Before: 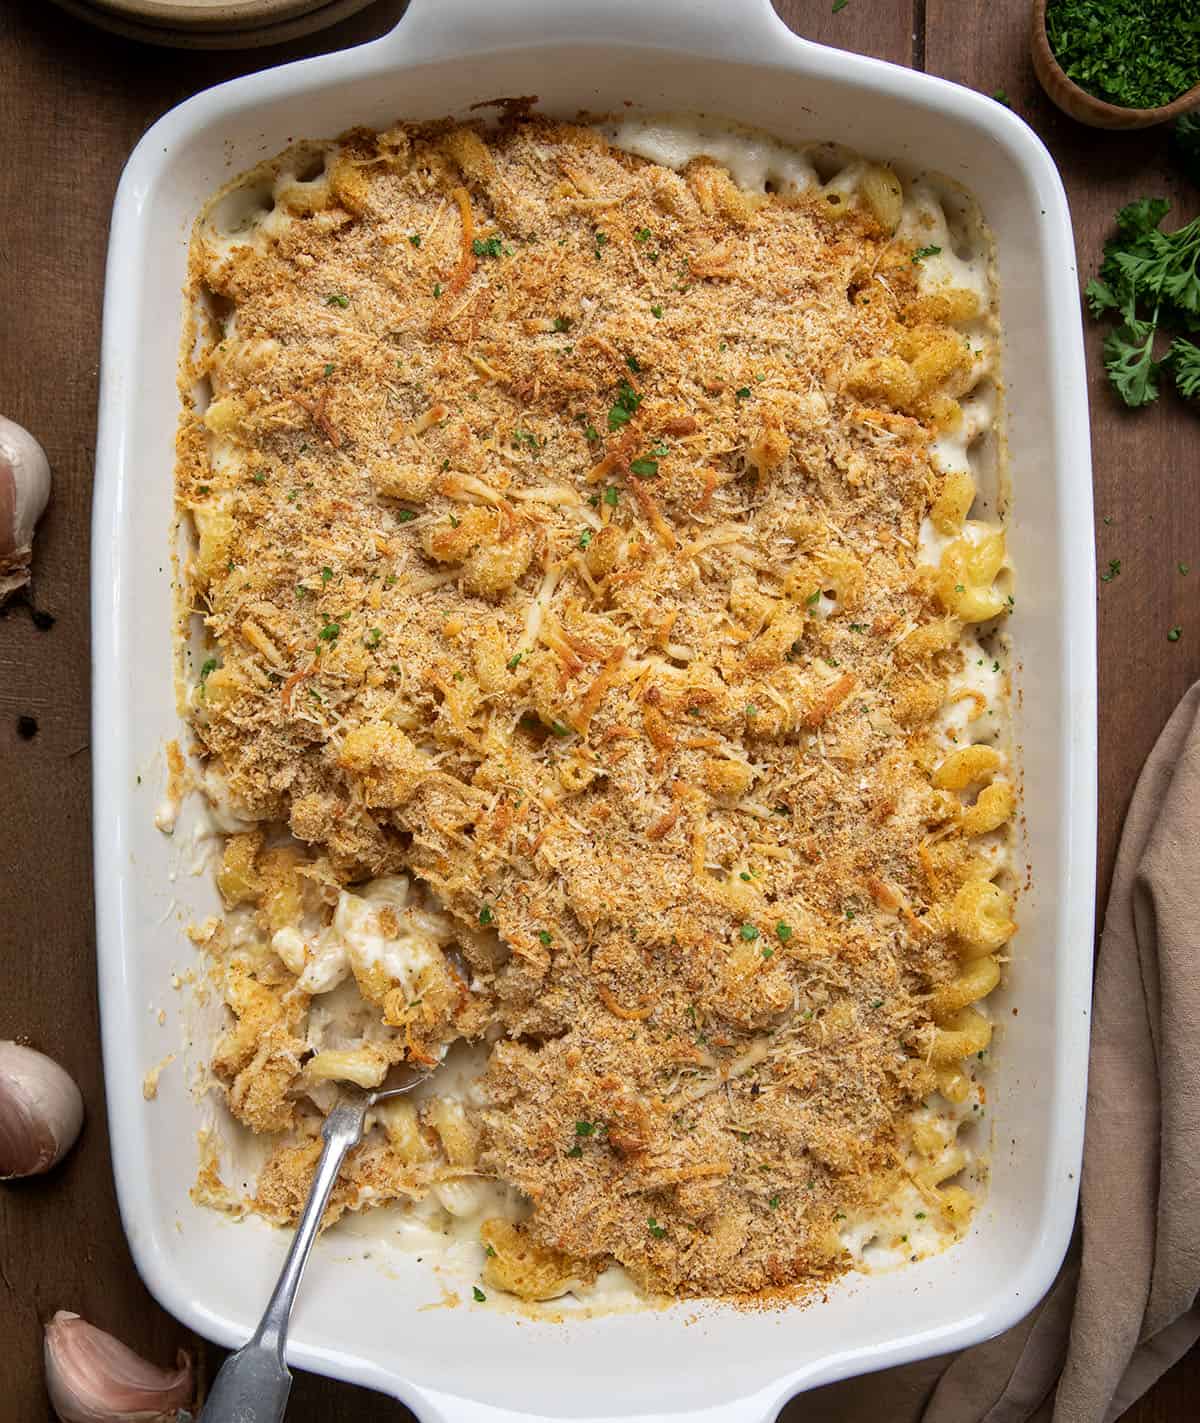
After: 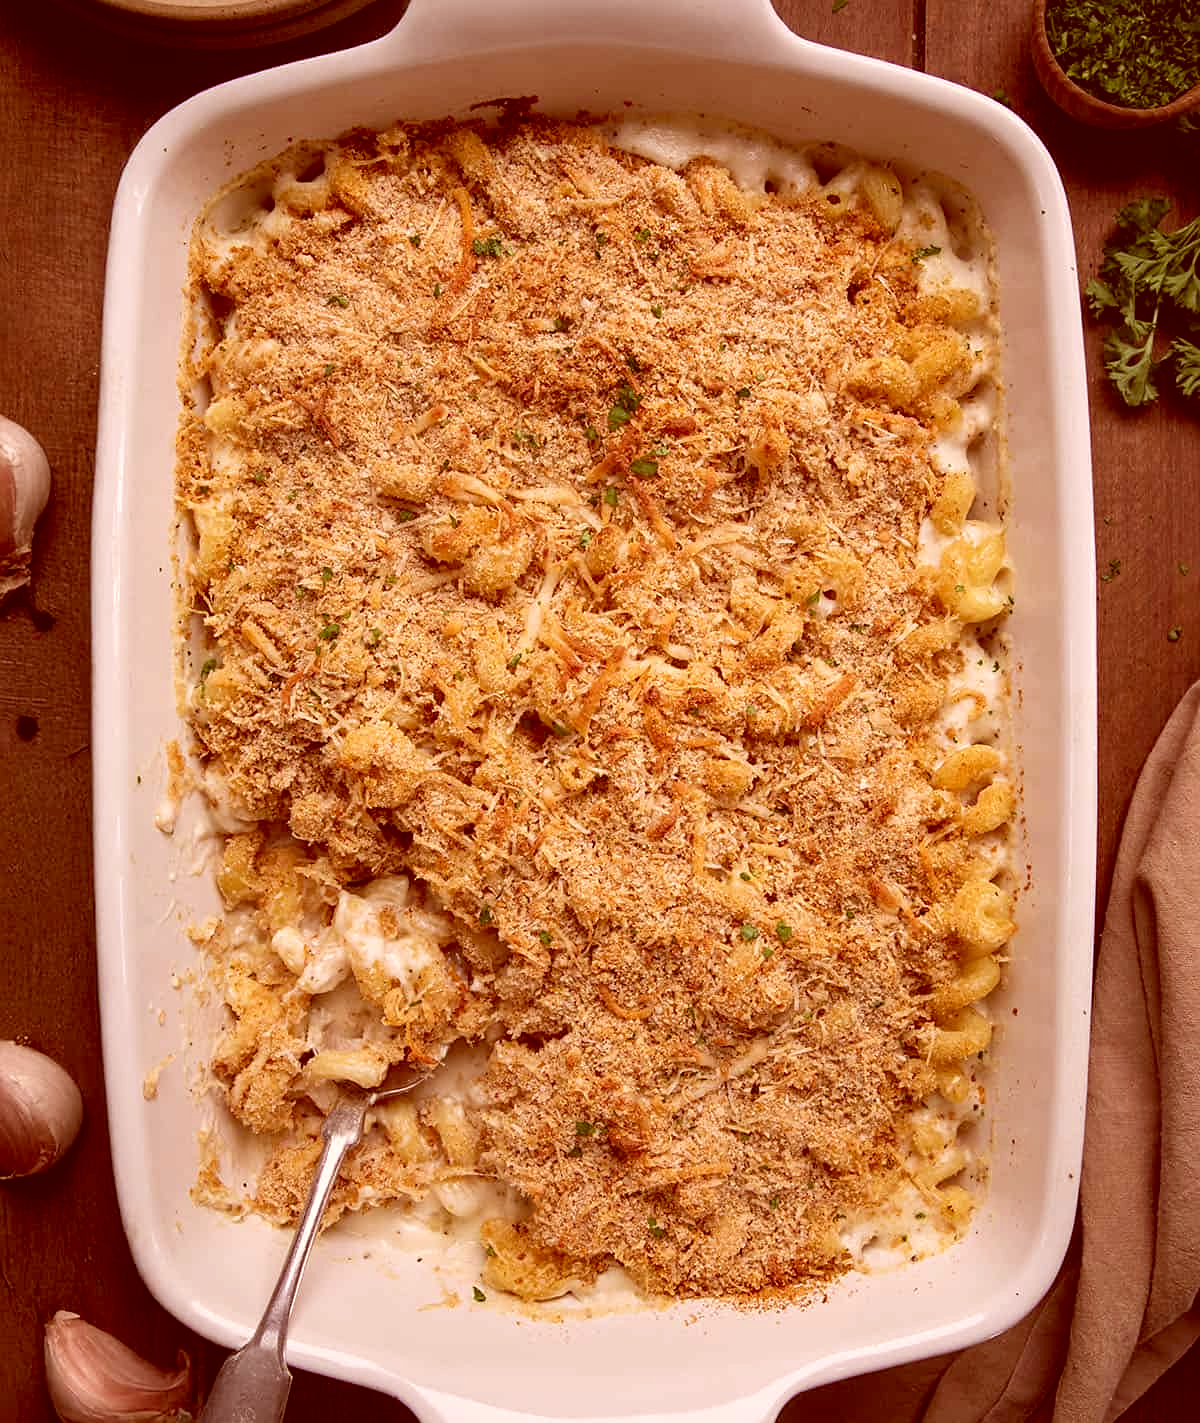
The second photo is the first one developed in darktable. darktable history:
color correction: highlights a* 9.4, highlights b* 8.57, shadows a* 39.84, shadows b* 39.69, saturation 0.803
sharpen: amount 0.208
